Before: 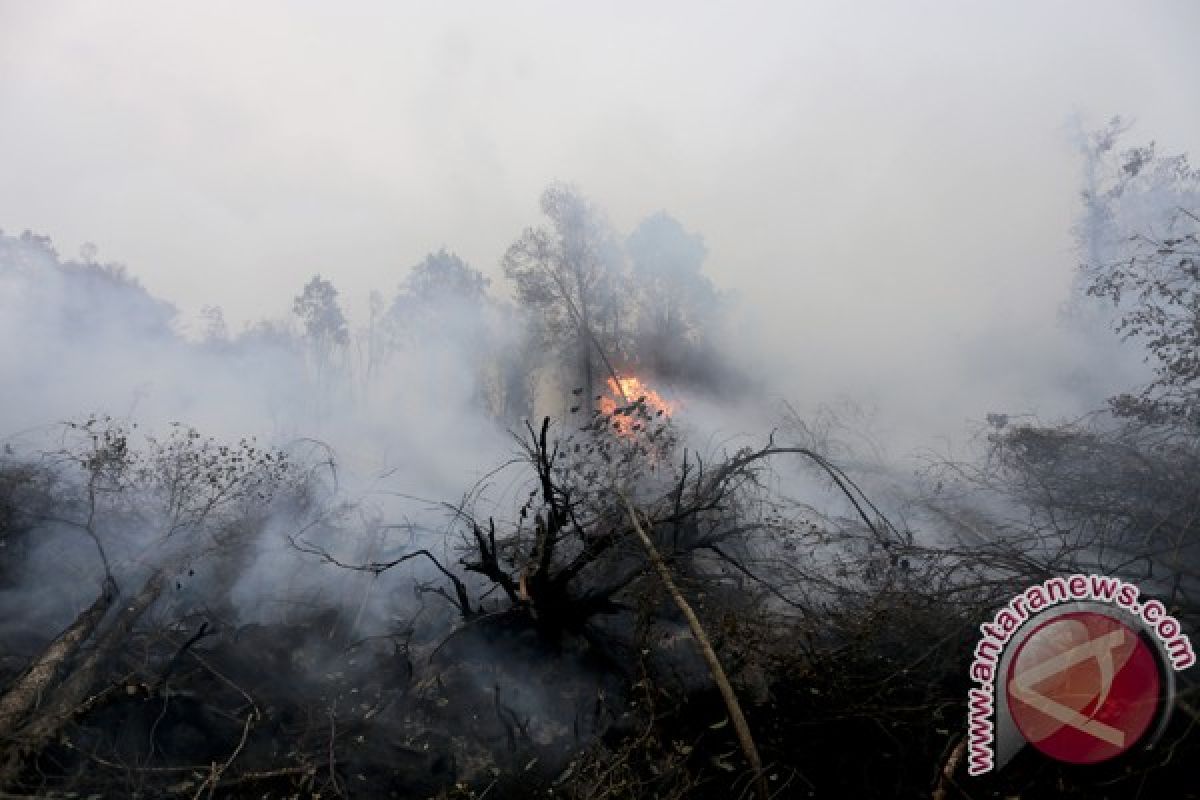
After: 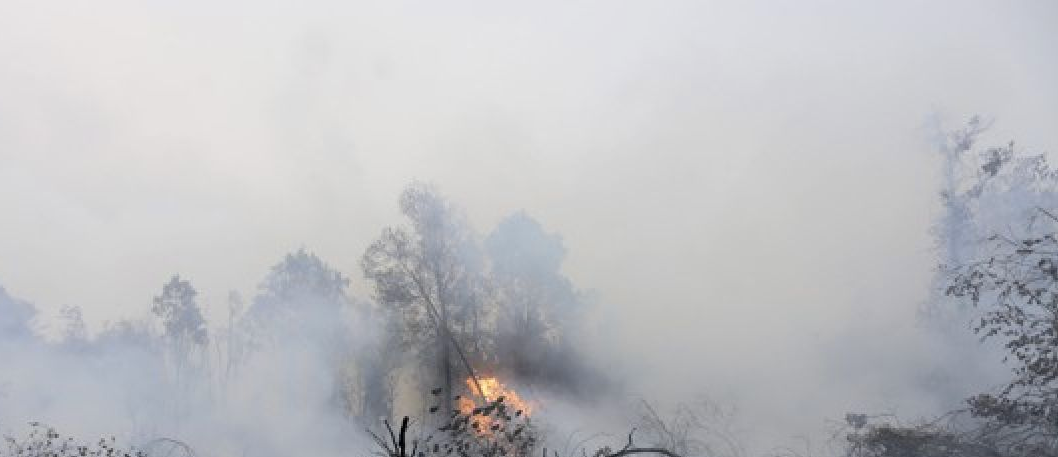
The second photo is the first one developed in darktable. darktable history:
color contrast: green-magenta contrast 0.8, blue-yellow contrast 1.1, unbound 0
crop and rotate: left 11.812%, bottom 42.776%
